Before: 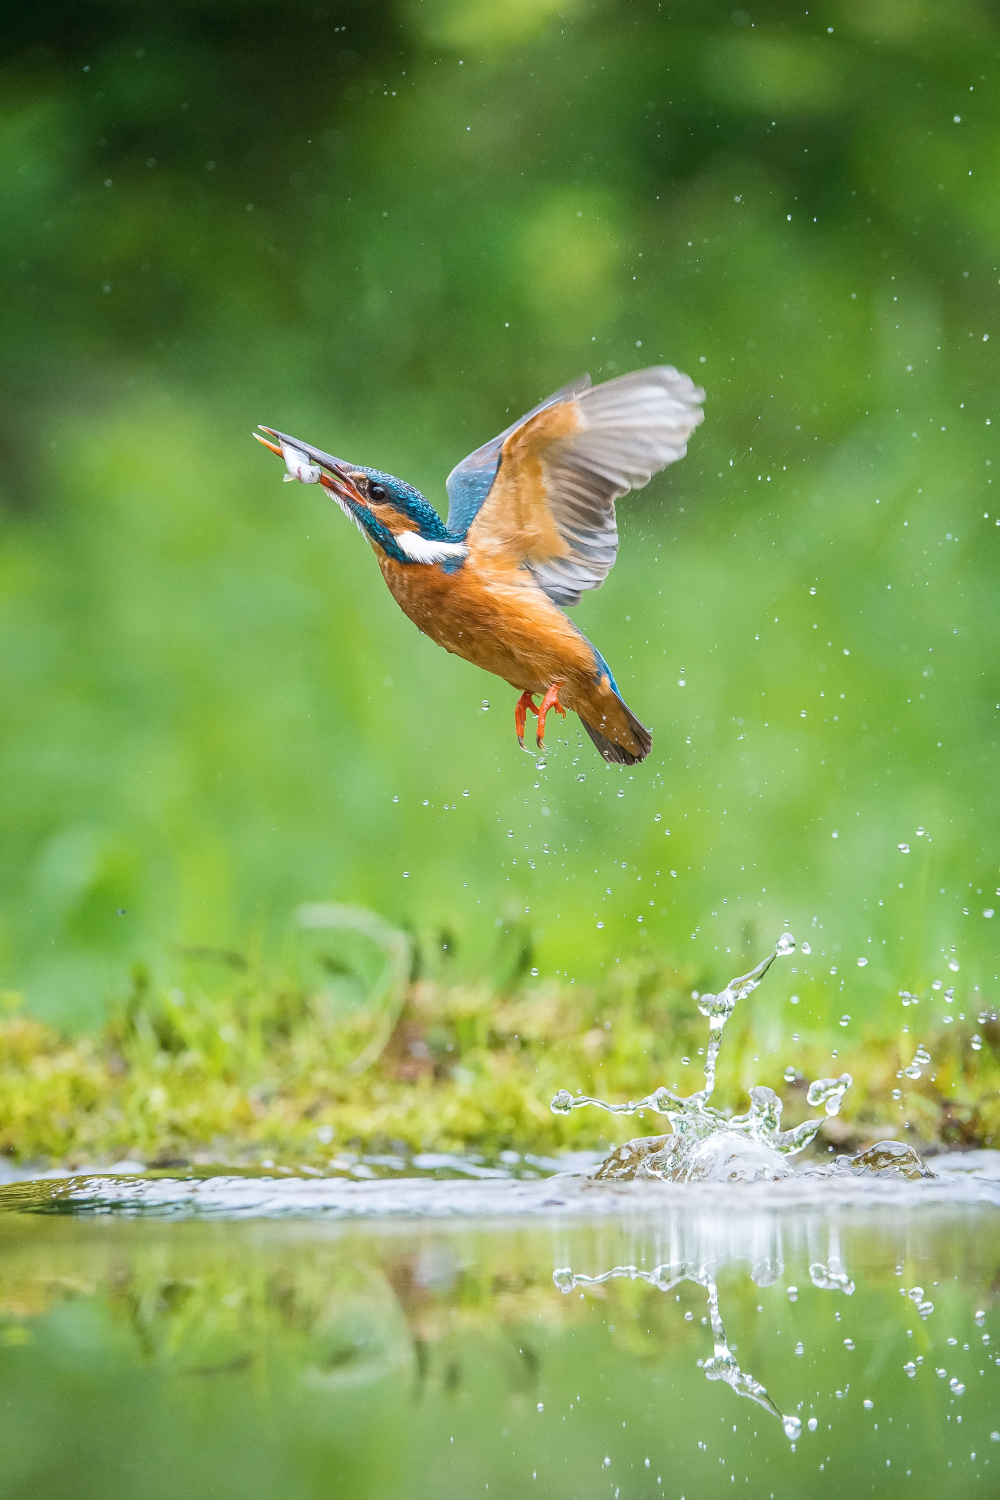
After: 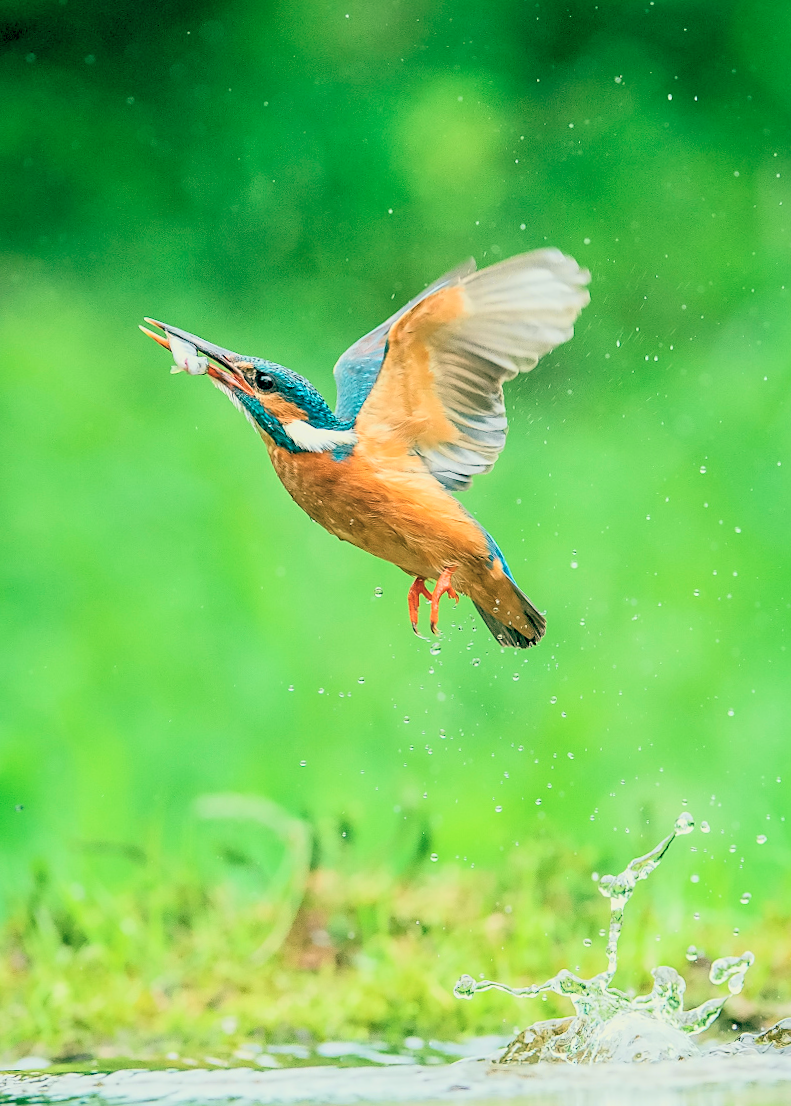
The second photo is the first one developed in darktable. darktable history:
rgb levels: preserve colors sum RGB, levels [[0.038, 0.433, 0.934], [0, 0.5, 1], [0, 0.5, 1]]
color balance: lift [1.005, 0.99, 1.007, 1.01], gamma [1, 1.034, 1.032, 0.966], gain [0.873, 1.055, 1.067, 0.933]
crop and rotate: left 10.77%, top 5.1%, right 10.41%, bottom 16.76%
rotate and perspective: rotation -1.42°, crop left 0.016, crop right 0.984, crop top 0.035, crop bottom 0.965
sharpen: radius 1.864, amount 0.398, threshold 1.271
tone curve: curves: ch0 [(0, 0) (0.051, 0.03) (0.096, 0.071) (0.241, 0.247) (0.455, 0.525) (0.594, 0.697) (0.741, 0.845) (0.871, 0.933) (1, 0.984)]; ch1 [(0, 0) (0.1, 0.038) (0.318, 0.243) (0.399, 0.351) (0.478, 0.469) (0.499, 0.499) (0.534, 0.549) (0.565, 0.594) (0.601, 0.634) (0.666, 0.7) (1, 1)]; ch2 [(0, 0) (0.453, 0.45) (0.479, 0.483) (0.504, 0.499) (0.52, 0.519) (0.541, 0.559) (0.592, 0.612) (0.824, 0.815) (1, 1)], color space Lab, independent channels, preserve colors none
